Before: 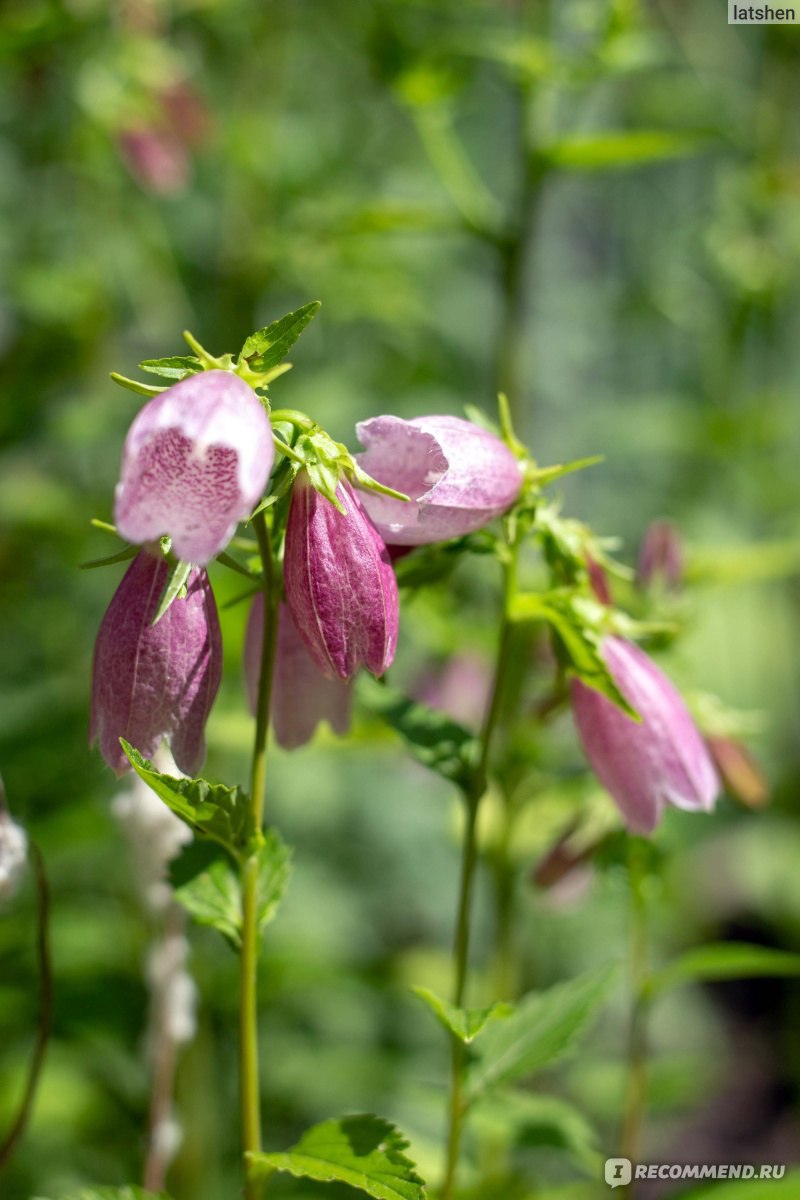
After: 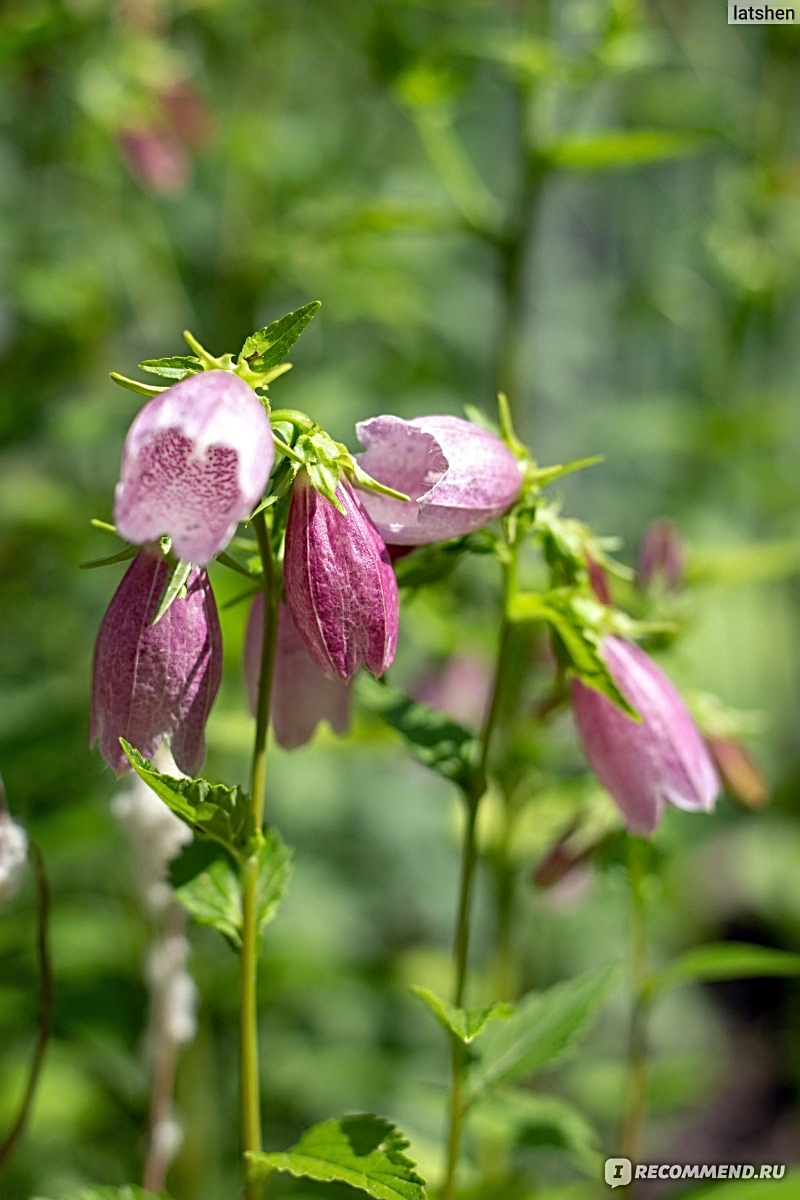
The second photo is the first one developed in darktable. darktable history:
sharpen: radius 2.543, amount 0.636
shadows and highlights: soften with gaussian
